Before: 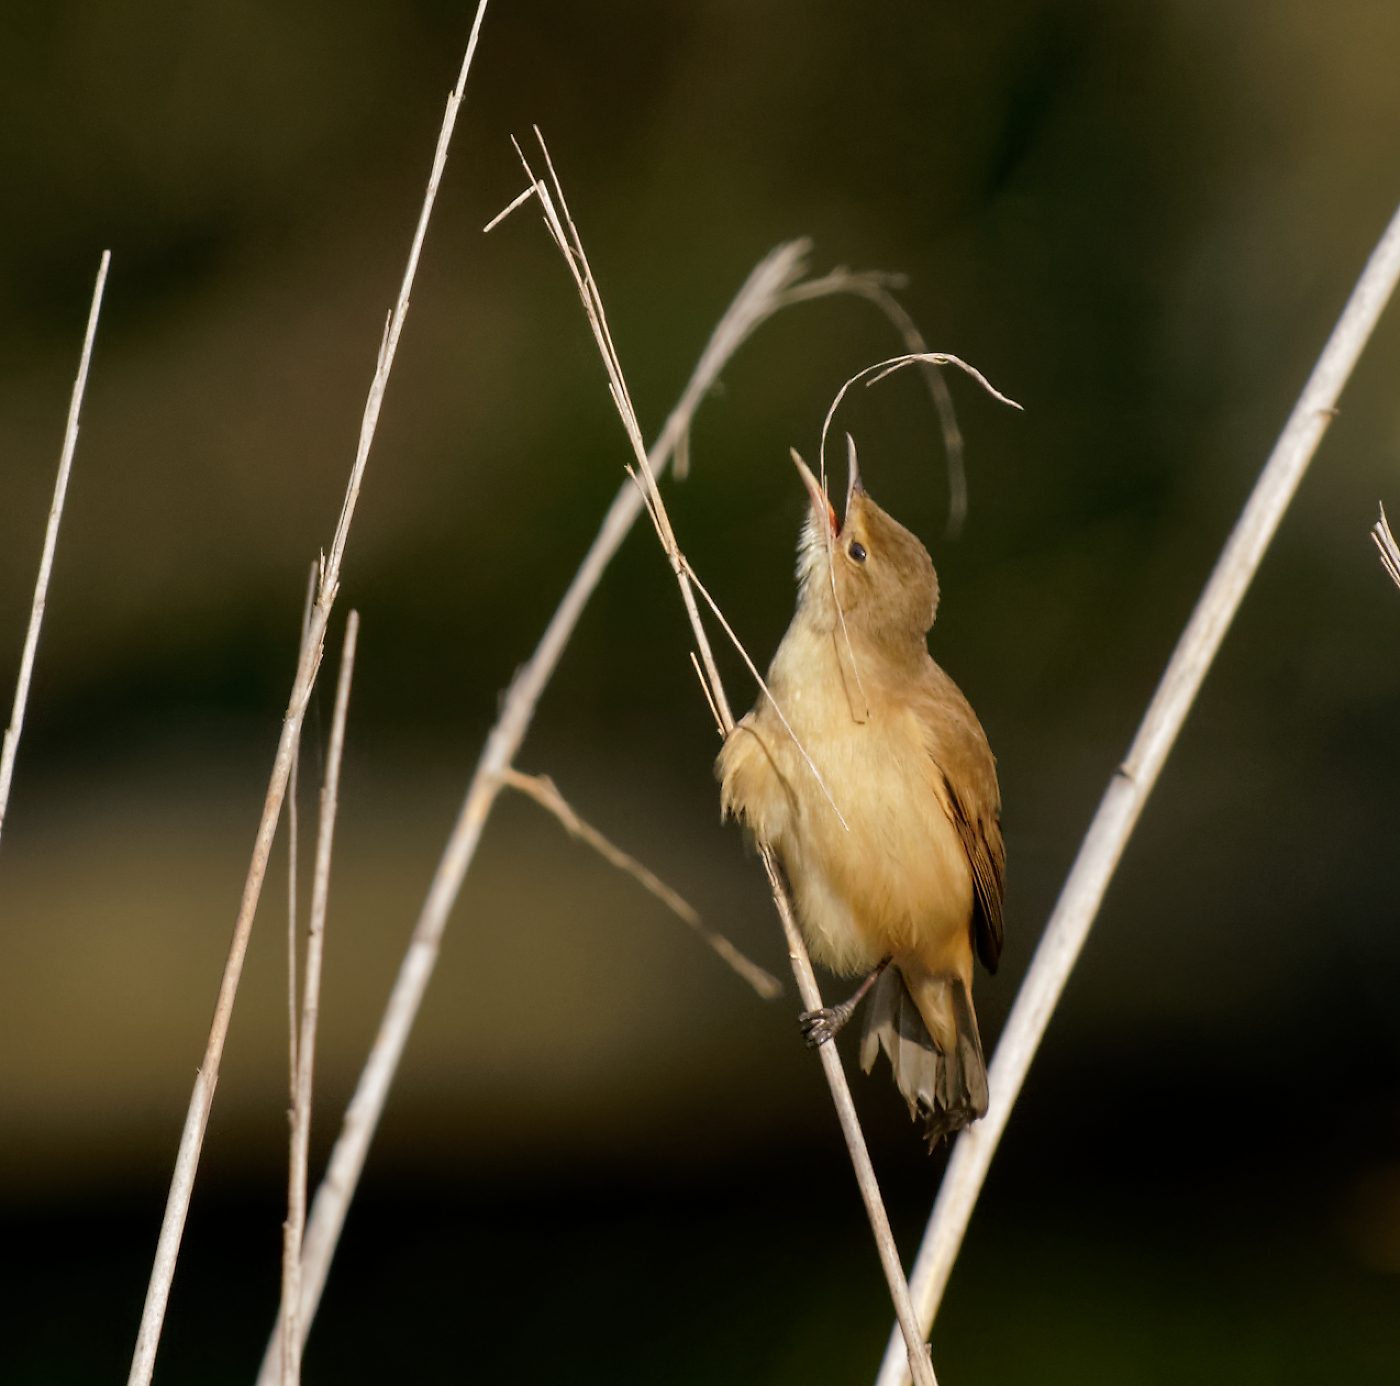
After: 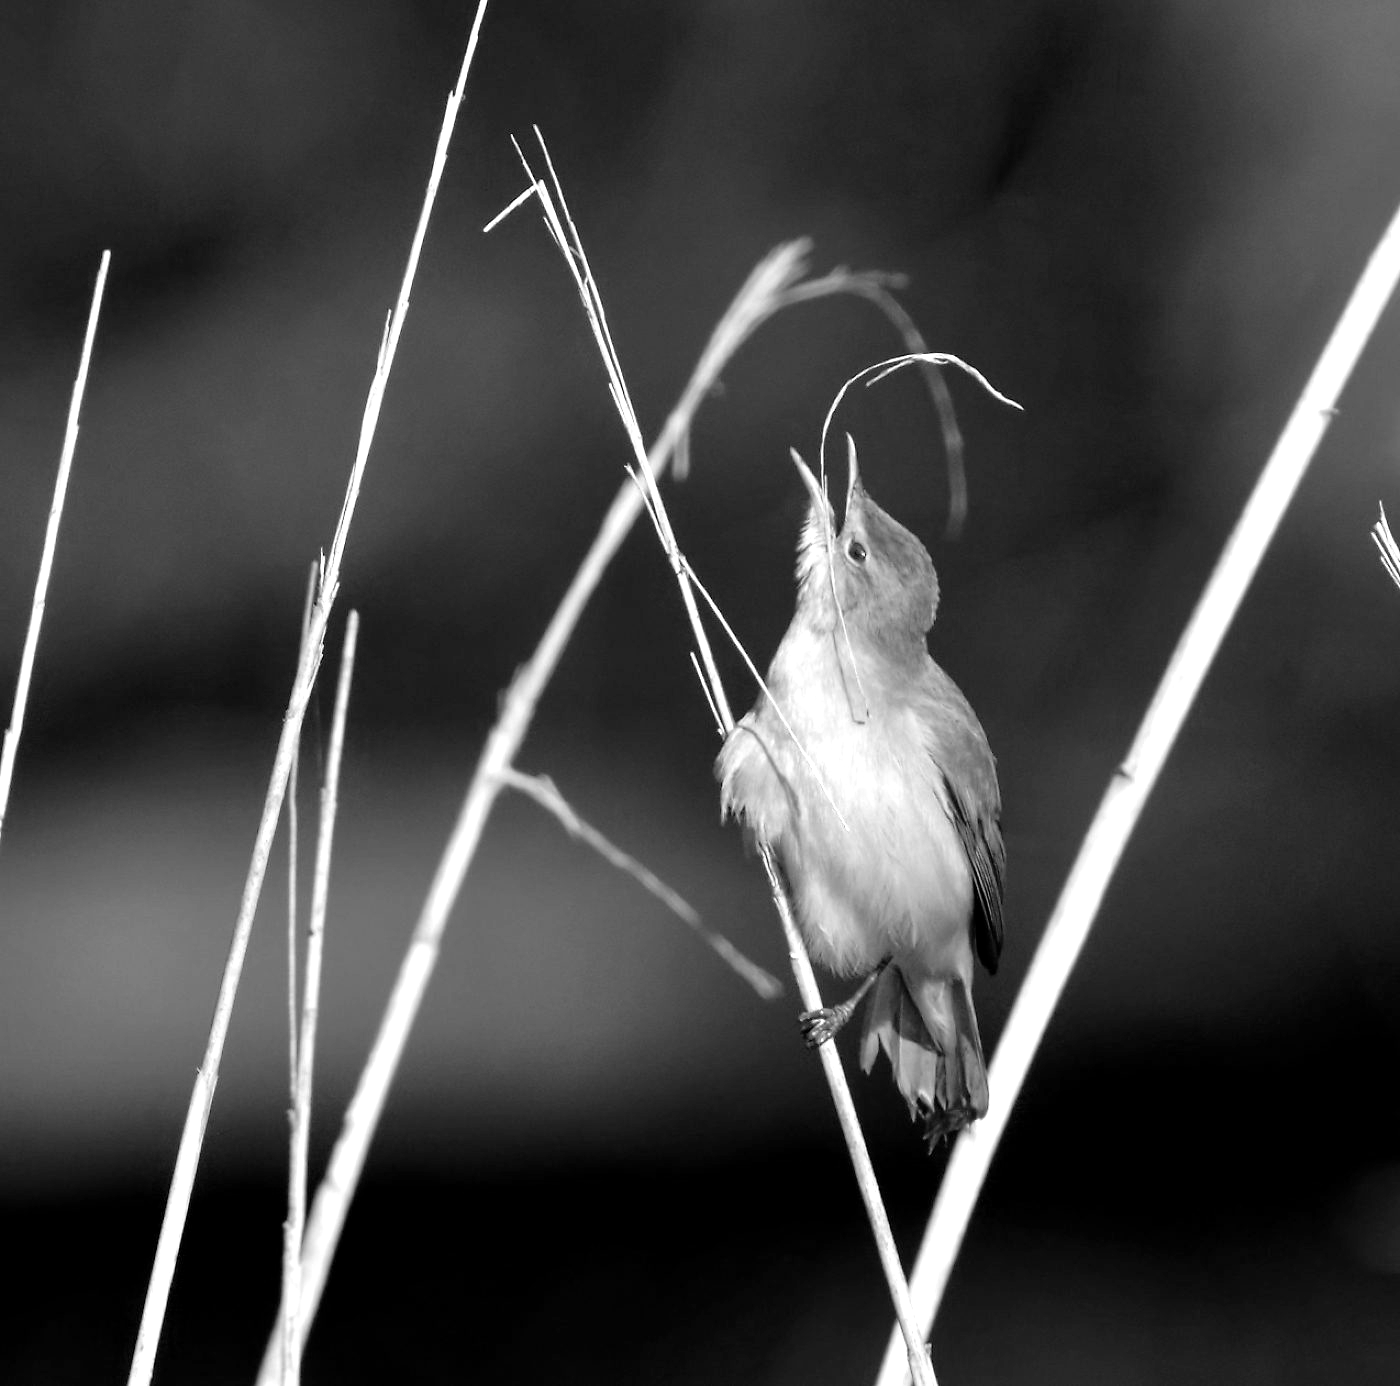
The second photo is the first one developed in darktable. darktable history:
exposure: black level correction 0.002, exposure 1 EV, compensate highlight preservation false
color calibration: output gray [0.267, 0.423, 0.267, 0], illuminant custom, x 0.368, y 0.373, temperature 4344.68 K
